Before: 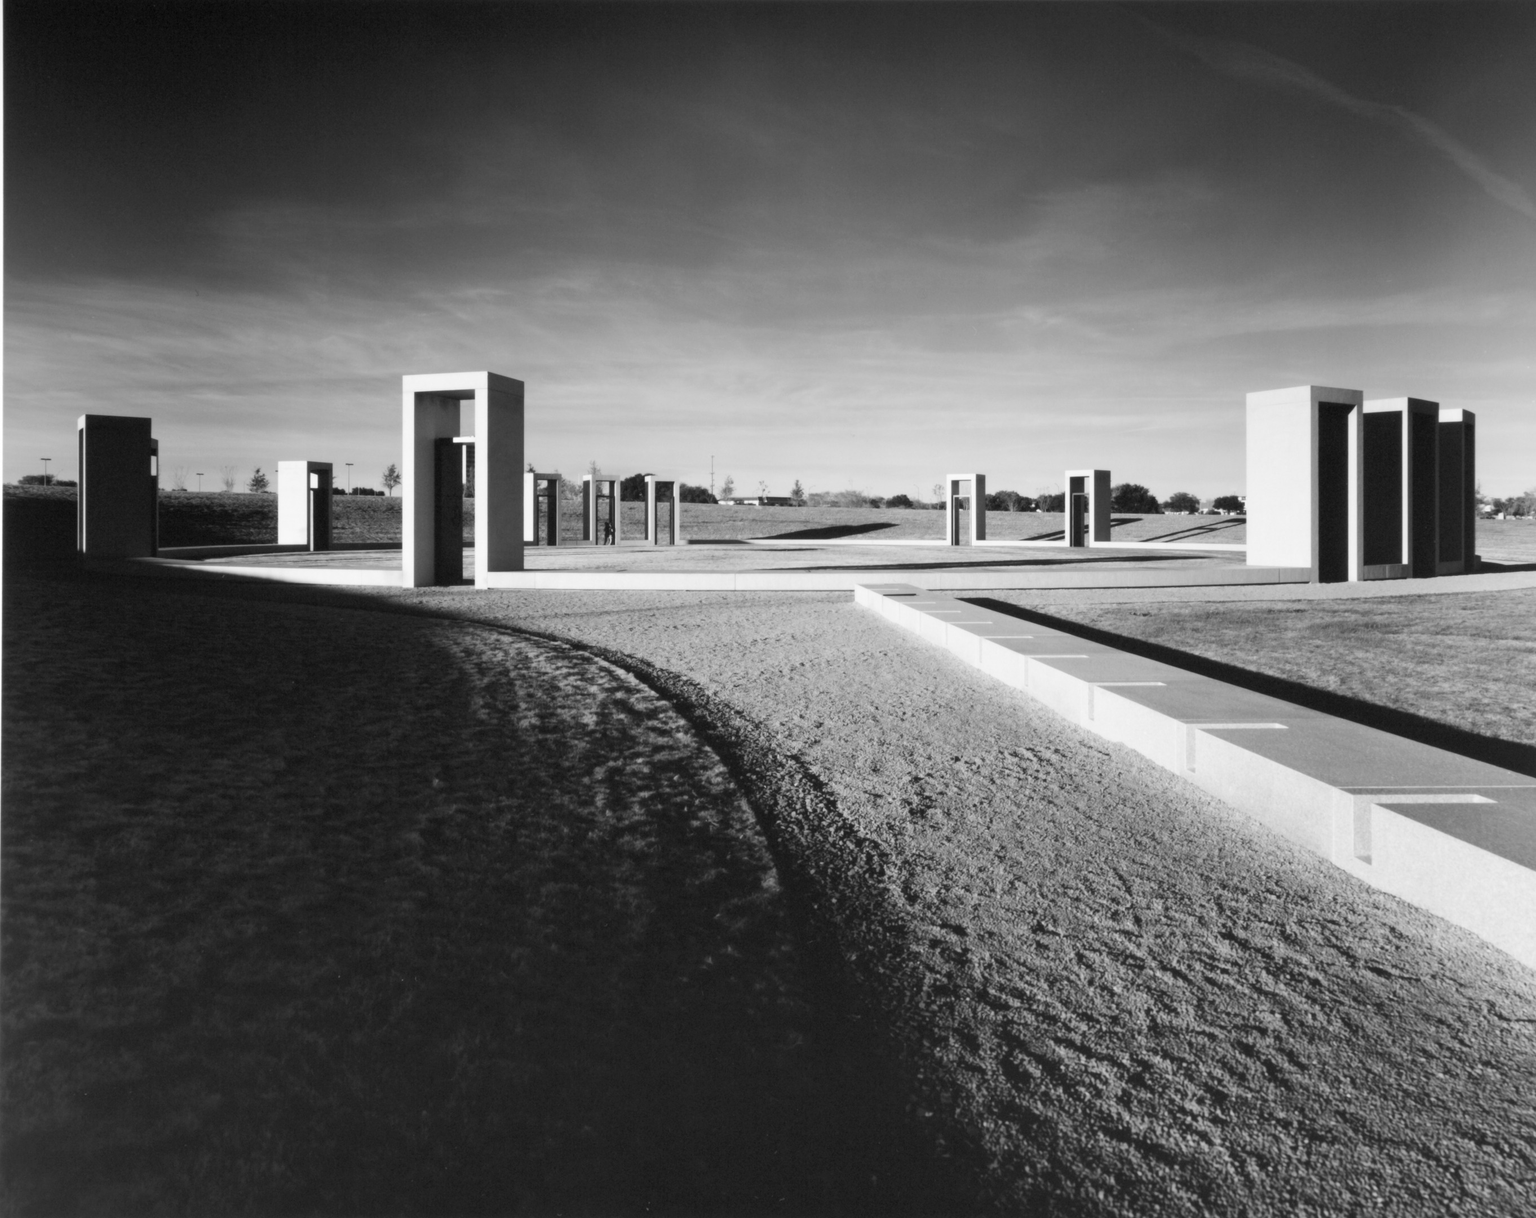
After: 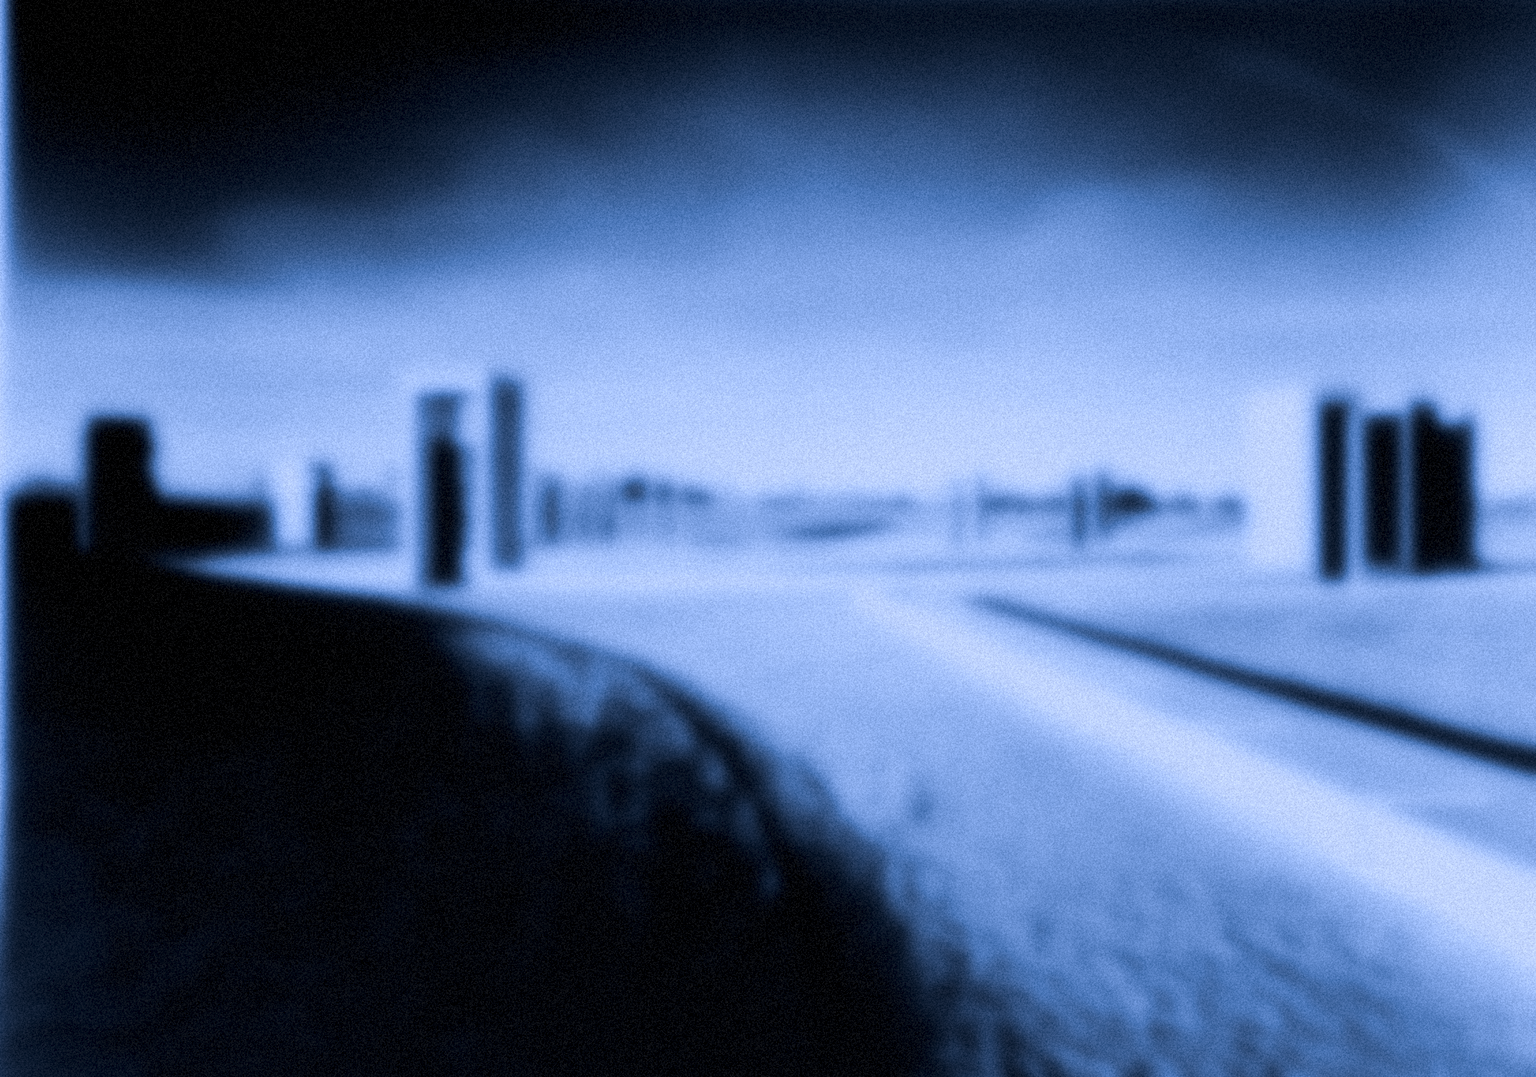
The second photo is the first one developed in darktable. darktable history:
crop and rotate: top 0%, bottom 11.49%
sharpen: on, module defaults
tone equalizer: -8 EV 0.001 EV, -7 EV -0.002 EV, -6 EV 0.002 EV, -5 EV -0.03 EV, -4 EV -0.116 EV, -3 EV -0.169 EV, -2 EV 0.24 EV, -1 EV 0.702 EV, +0 EV 0.493 EV
grain: coarseness 9.38 ISO, strength 34.99%, mid-tones bias 0%
white balance: red 0.766, blue 1.537
filmic rgb: black relative exposure -5 EV, hardness 2.88, contrast 1.2, highlights saturation mix -30%
lowpass: radius 16, unbound 0
